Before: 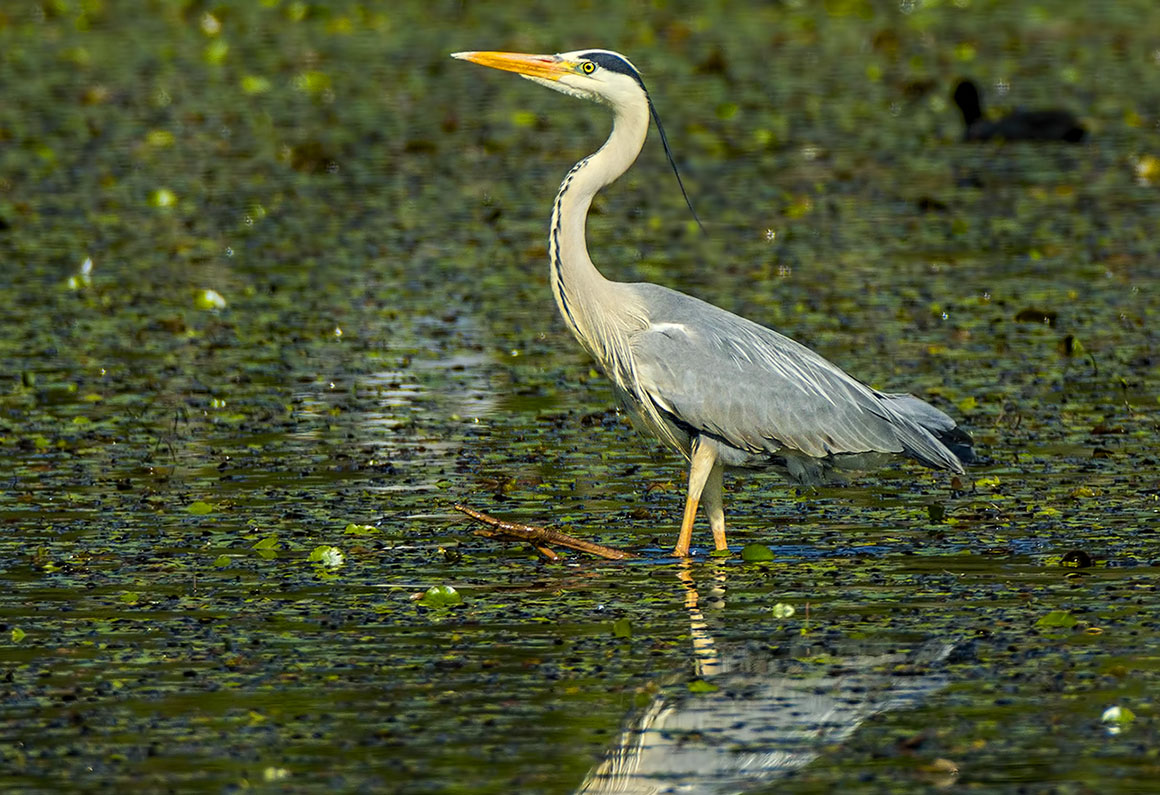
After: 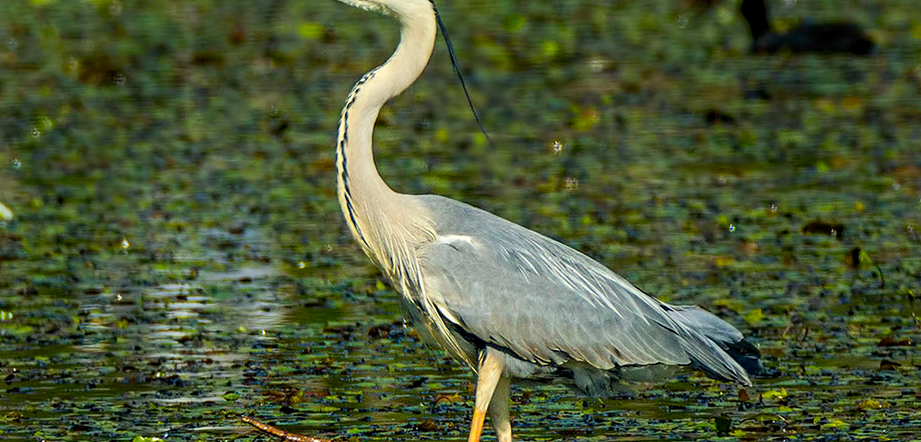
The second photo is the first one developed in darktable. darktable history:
crop: left 18.413%, top 11.1%, right 2.142%, bottom 33.301%
